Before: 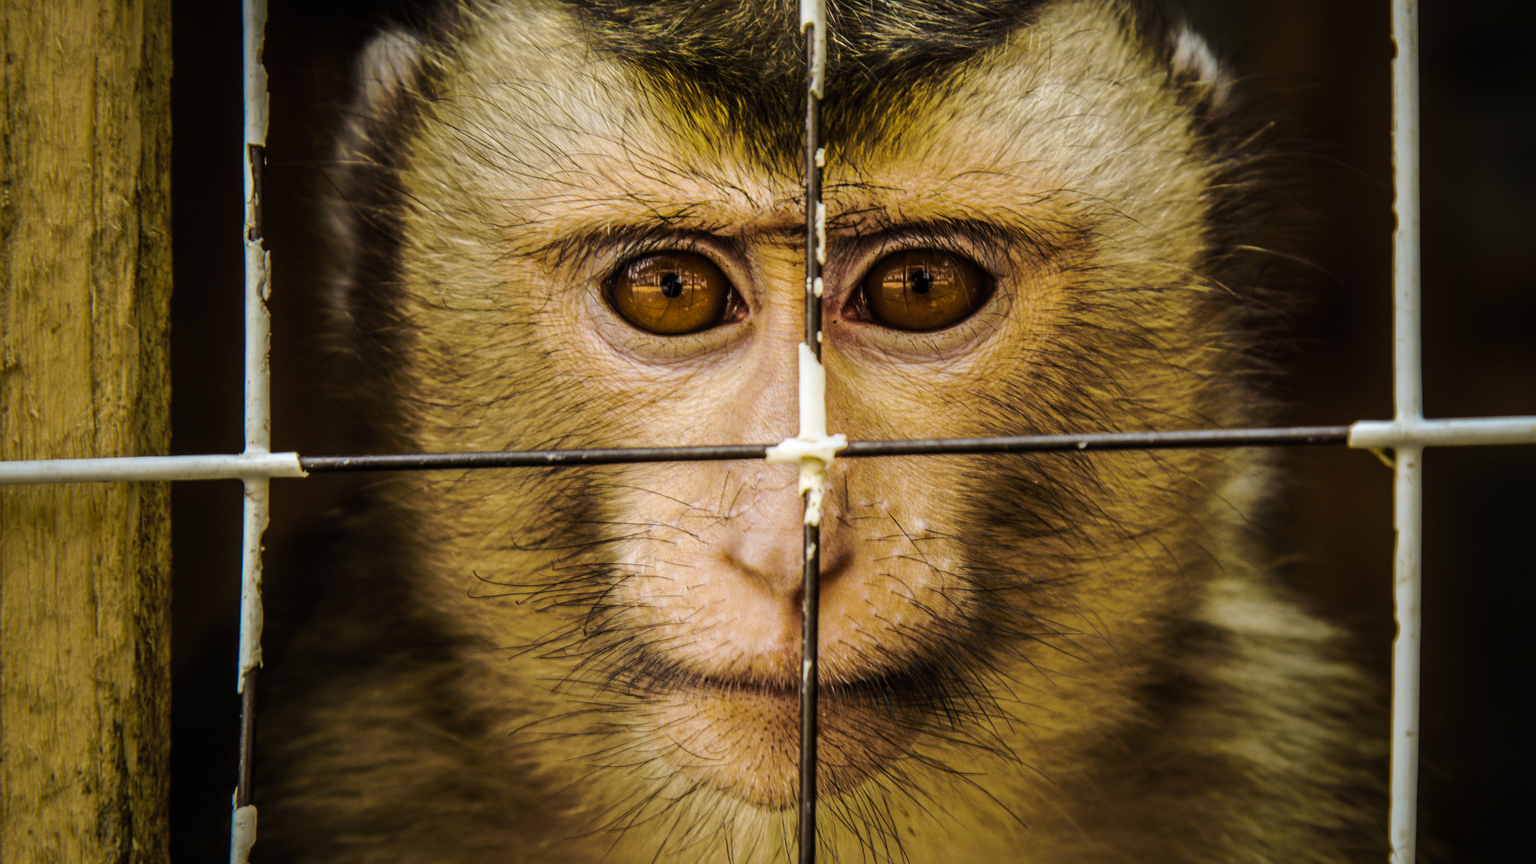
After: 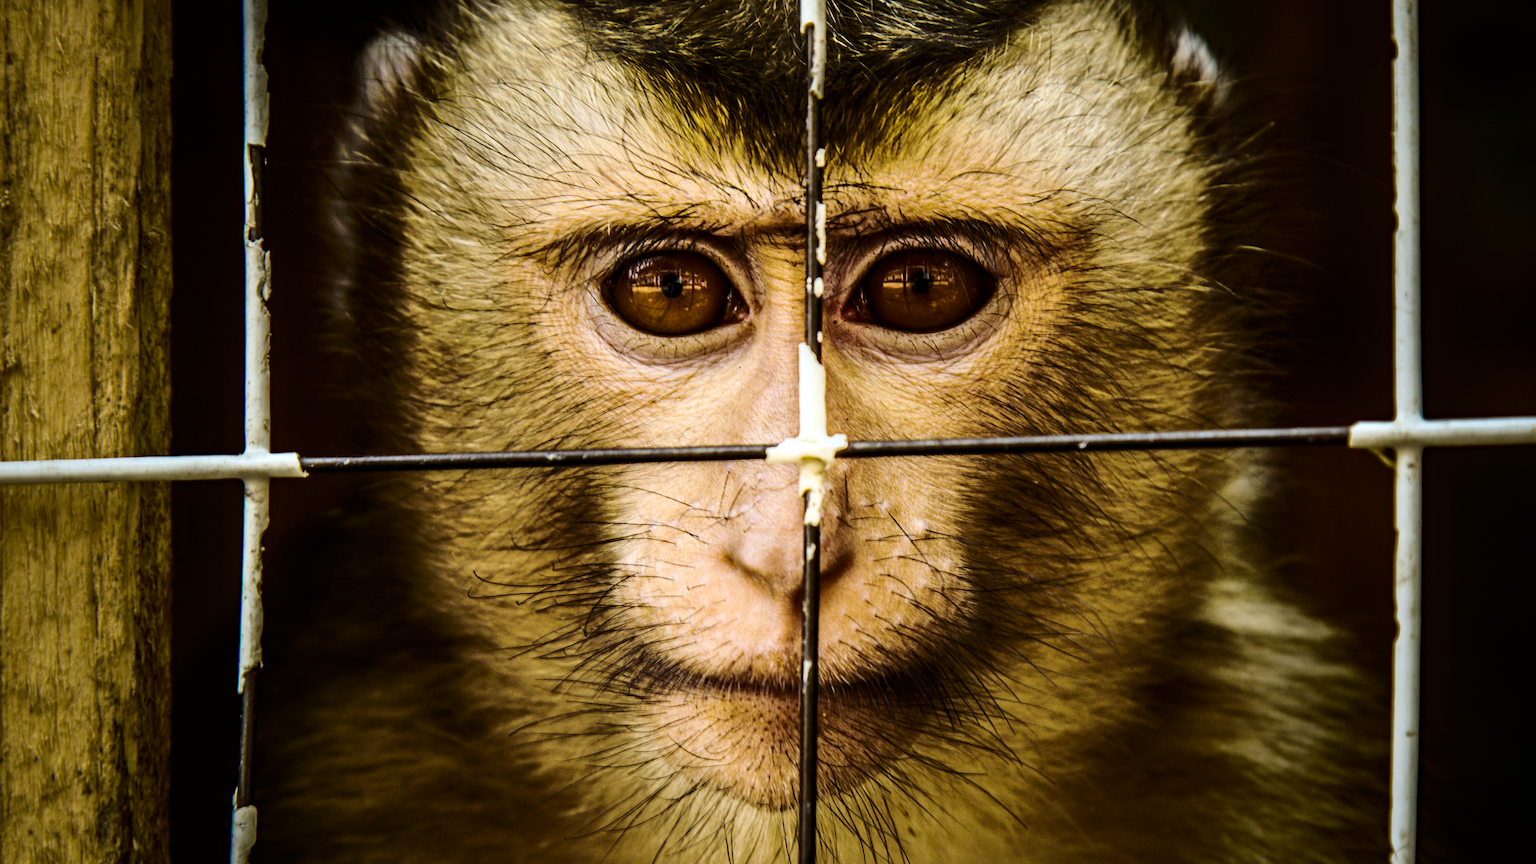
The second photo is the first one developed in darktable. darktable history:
haze removal: compatibility mode true, adaptive false
contrast brightness saturation: contrast 0.28
